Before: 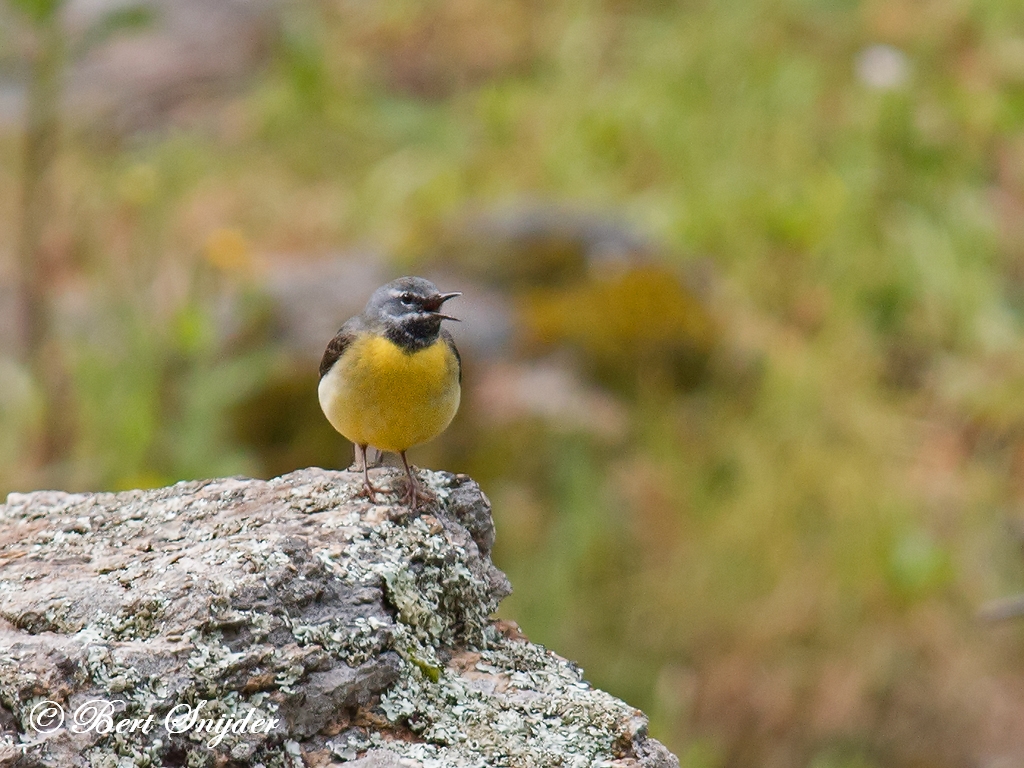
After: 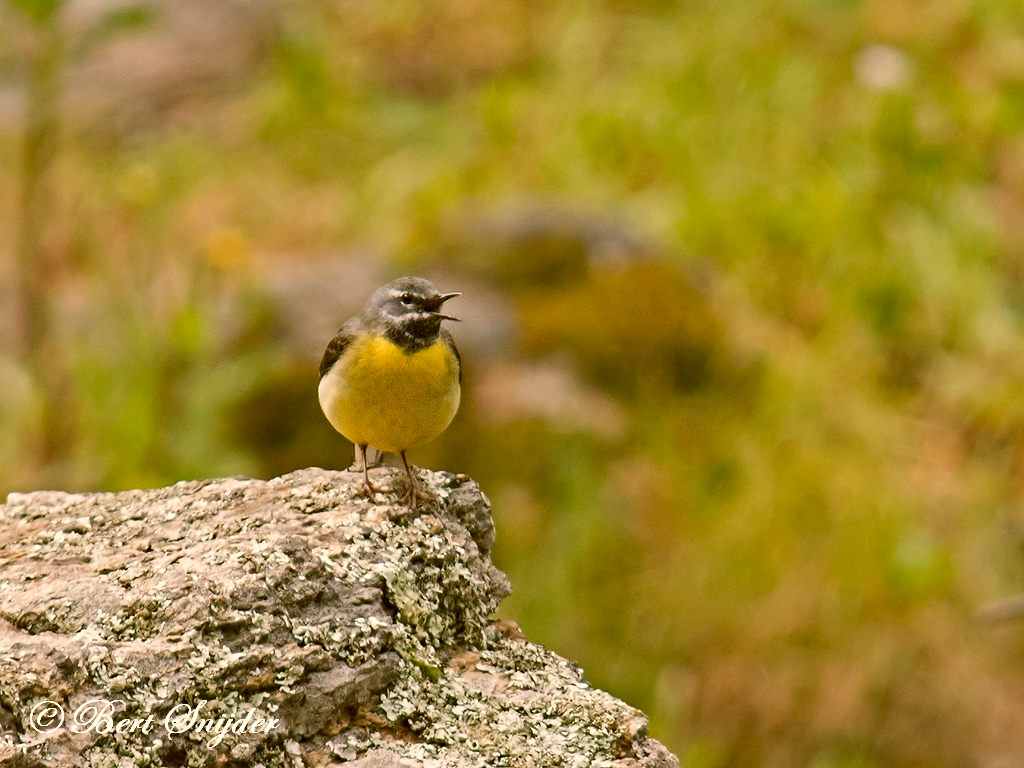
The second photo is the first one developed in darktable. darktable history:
contrast equalizer: y [[0.5, 0.5, 0.501, 0.63, 0.504, 0.5], [0.5 ×6], [0.5 ×6], [0 ×6], [0 ×6]], mix 0.762
color correction: highlights a* 8.43, highlights b* 15.6, shadows a* -0.482, shadows b* 27.25
